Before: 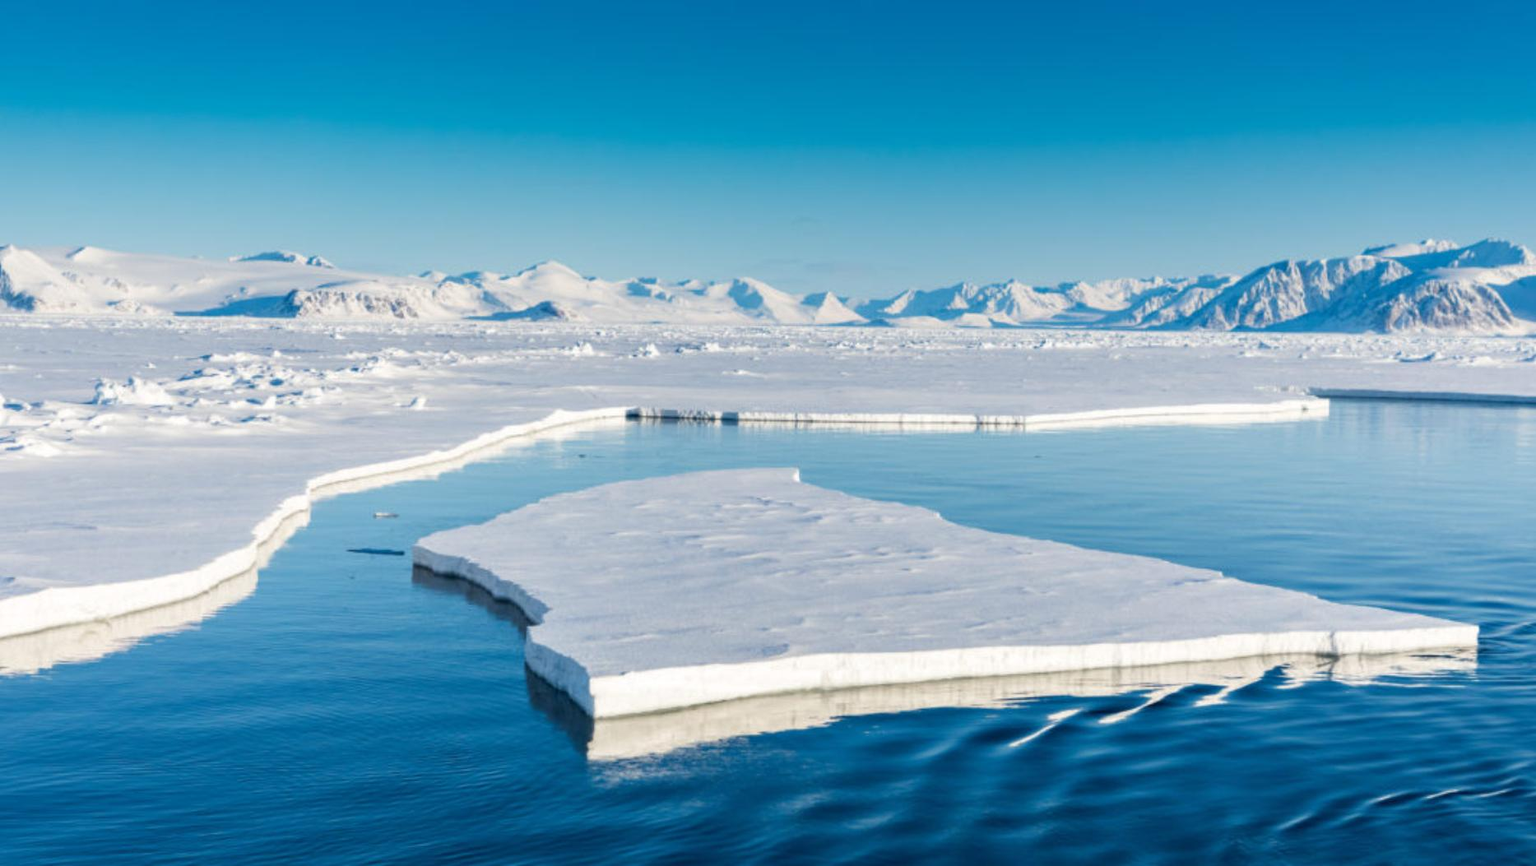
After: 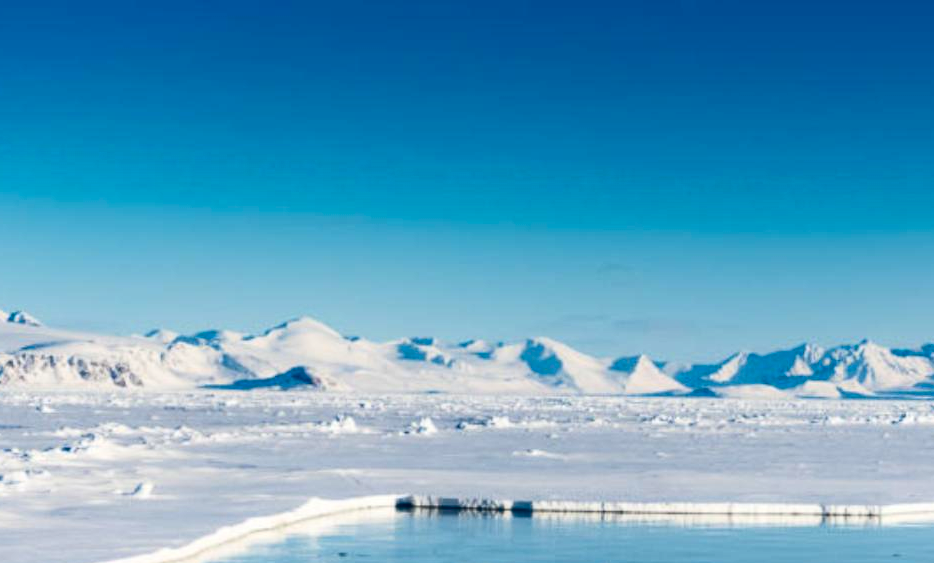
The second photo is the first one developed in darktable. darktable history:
crop: left 19.556%, right 30.401%, bottom 46.458%
contrast brightness saturation: contrast 0.22, brightness -0.19, saturation 0.24
